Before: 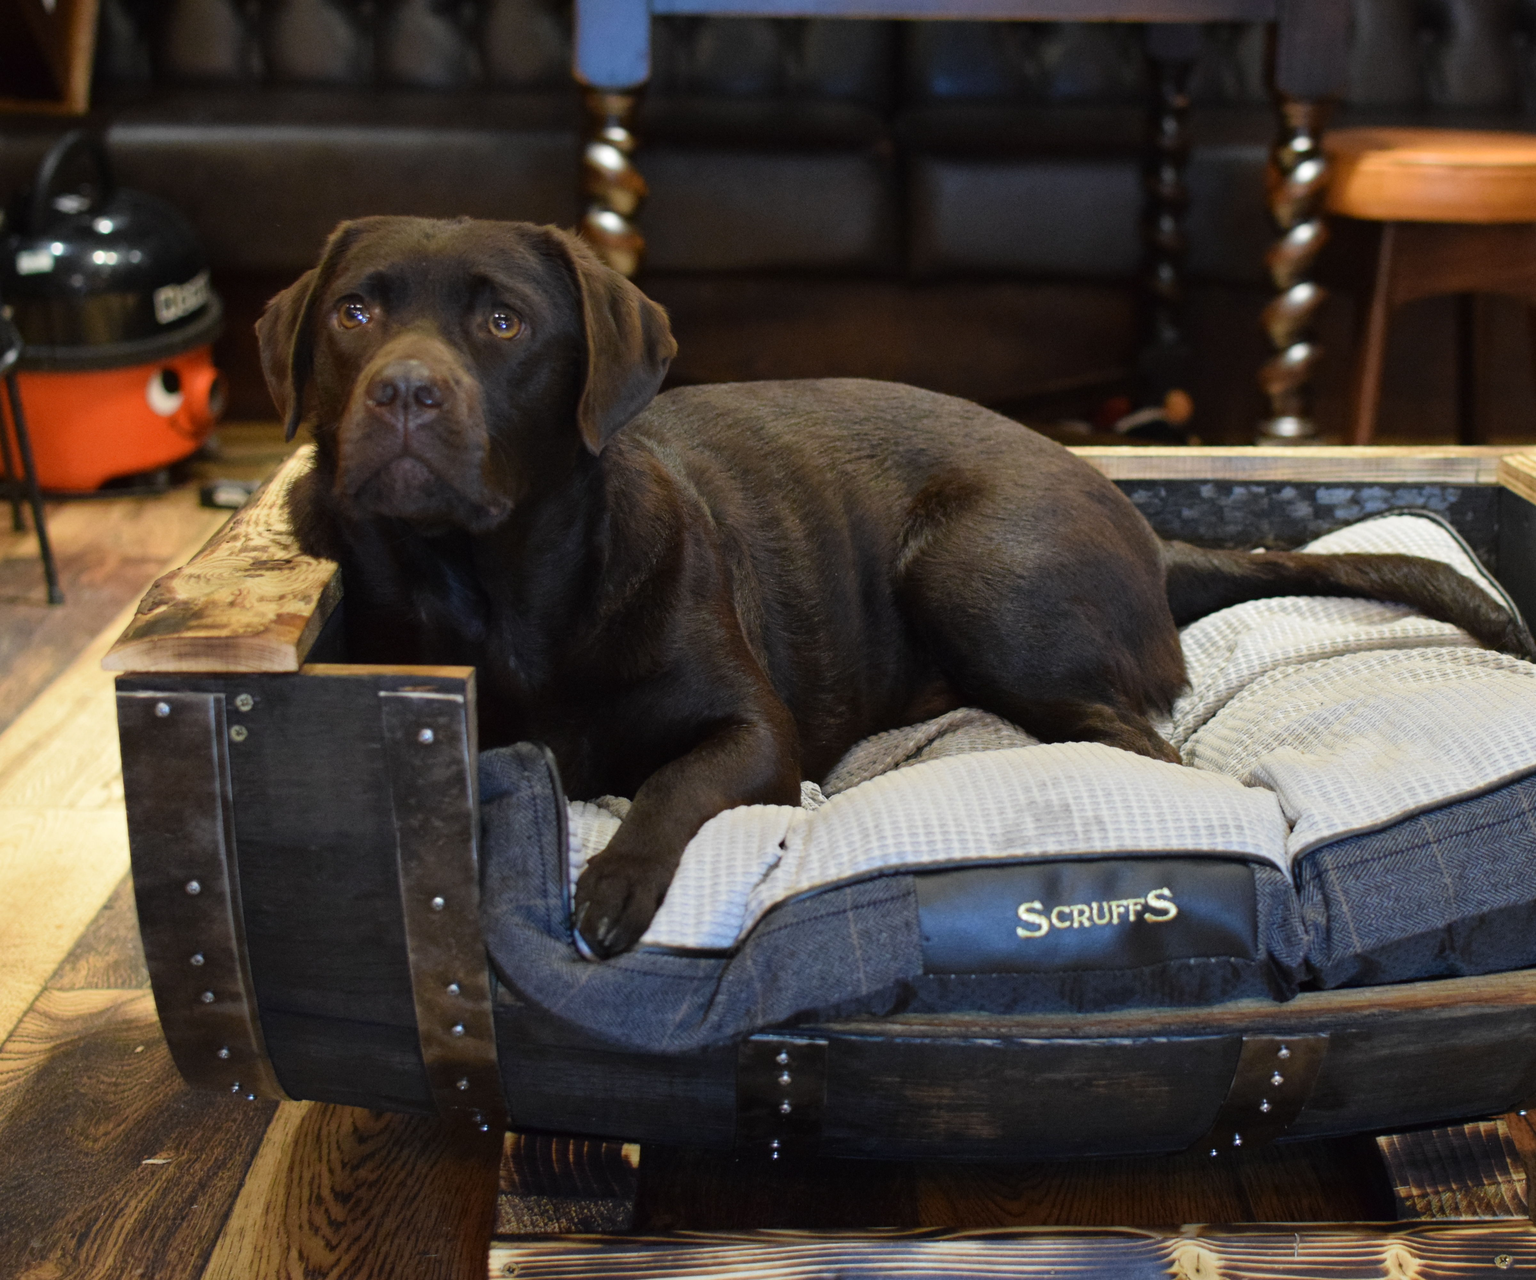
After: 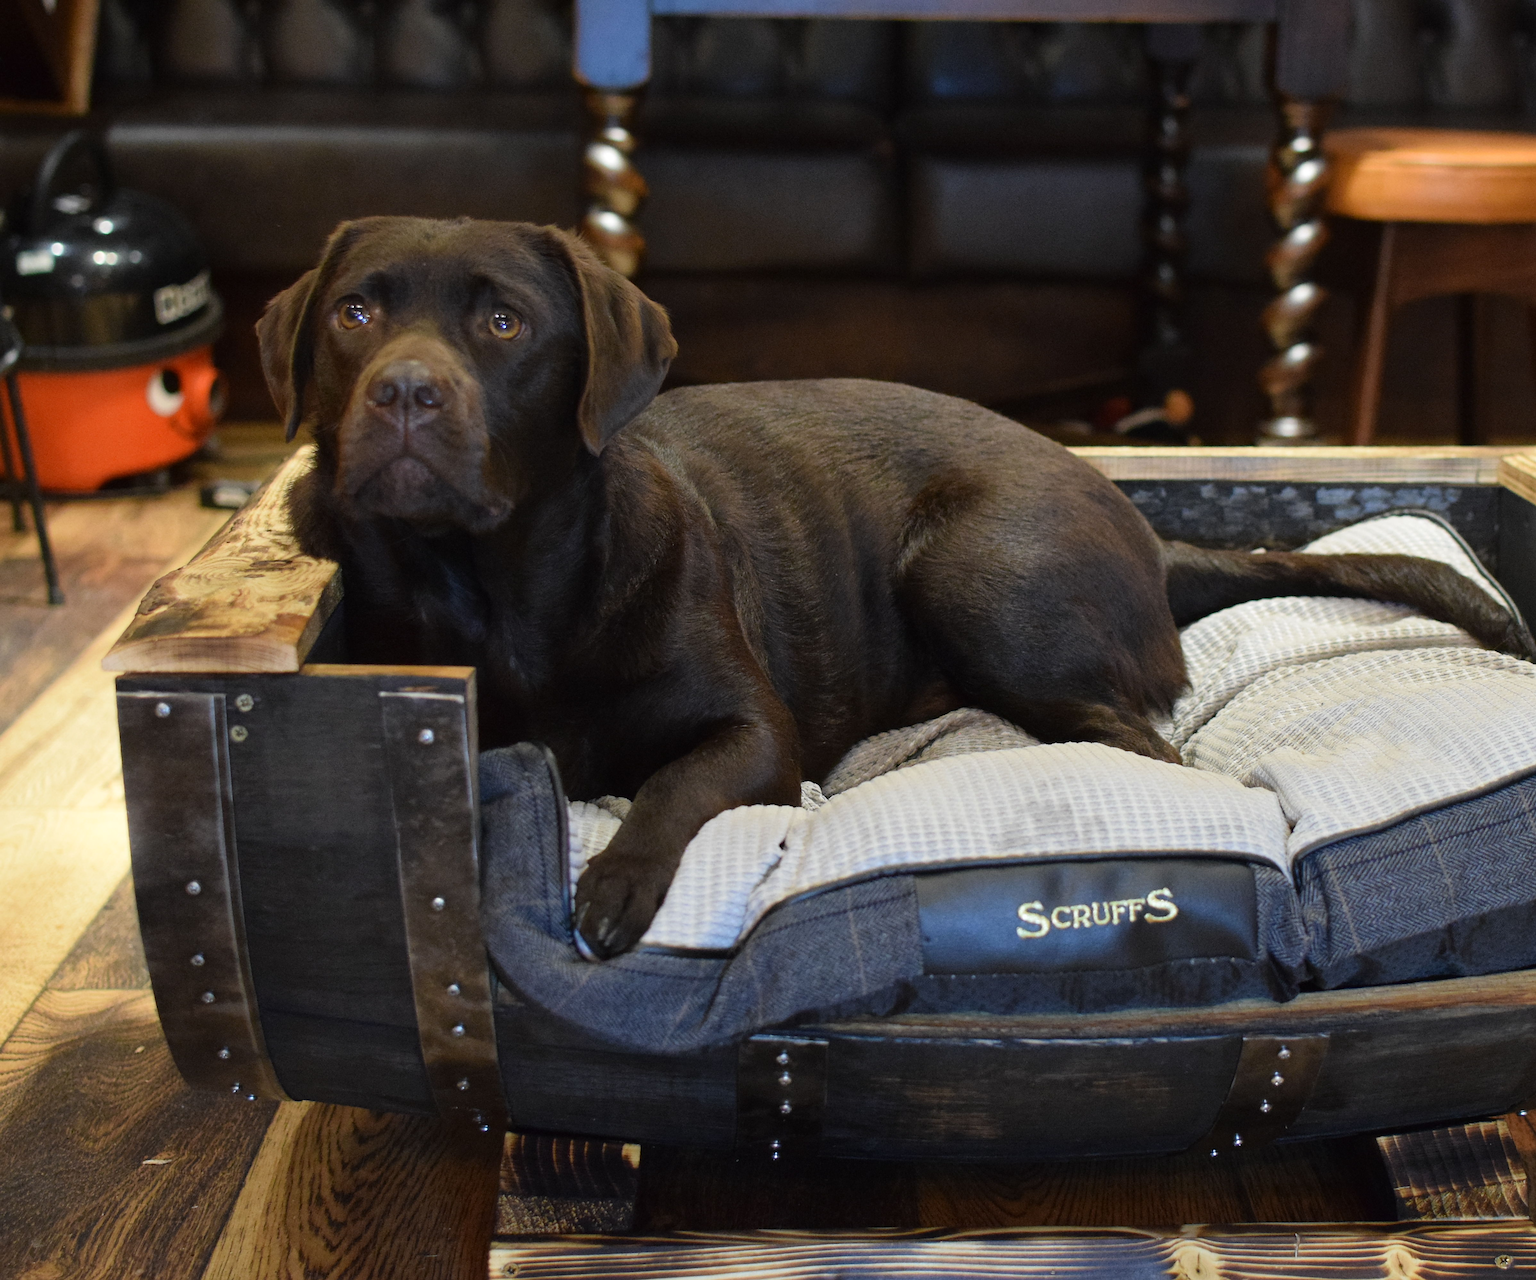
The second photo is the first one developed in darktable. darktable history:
sharpen: on, module defaults
bloom: size 13.65%, threshold 98.39%, strength 4.82%
